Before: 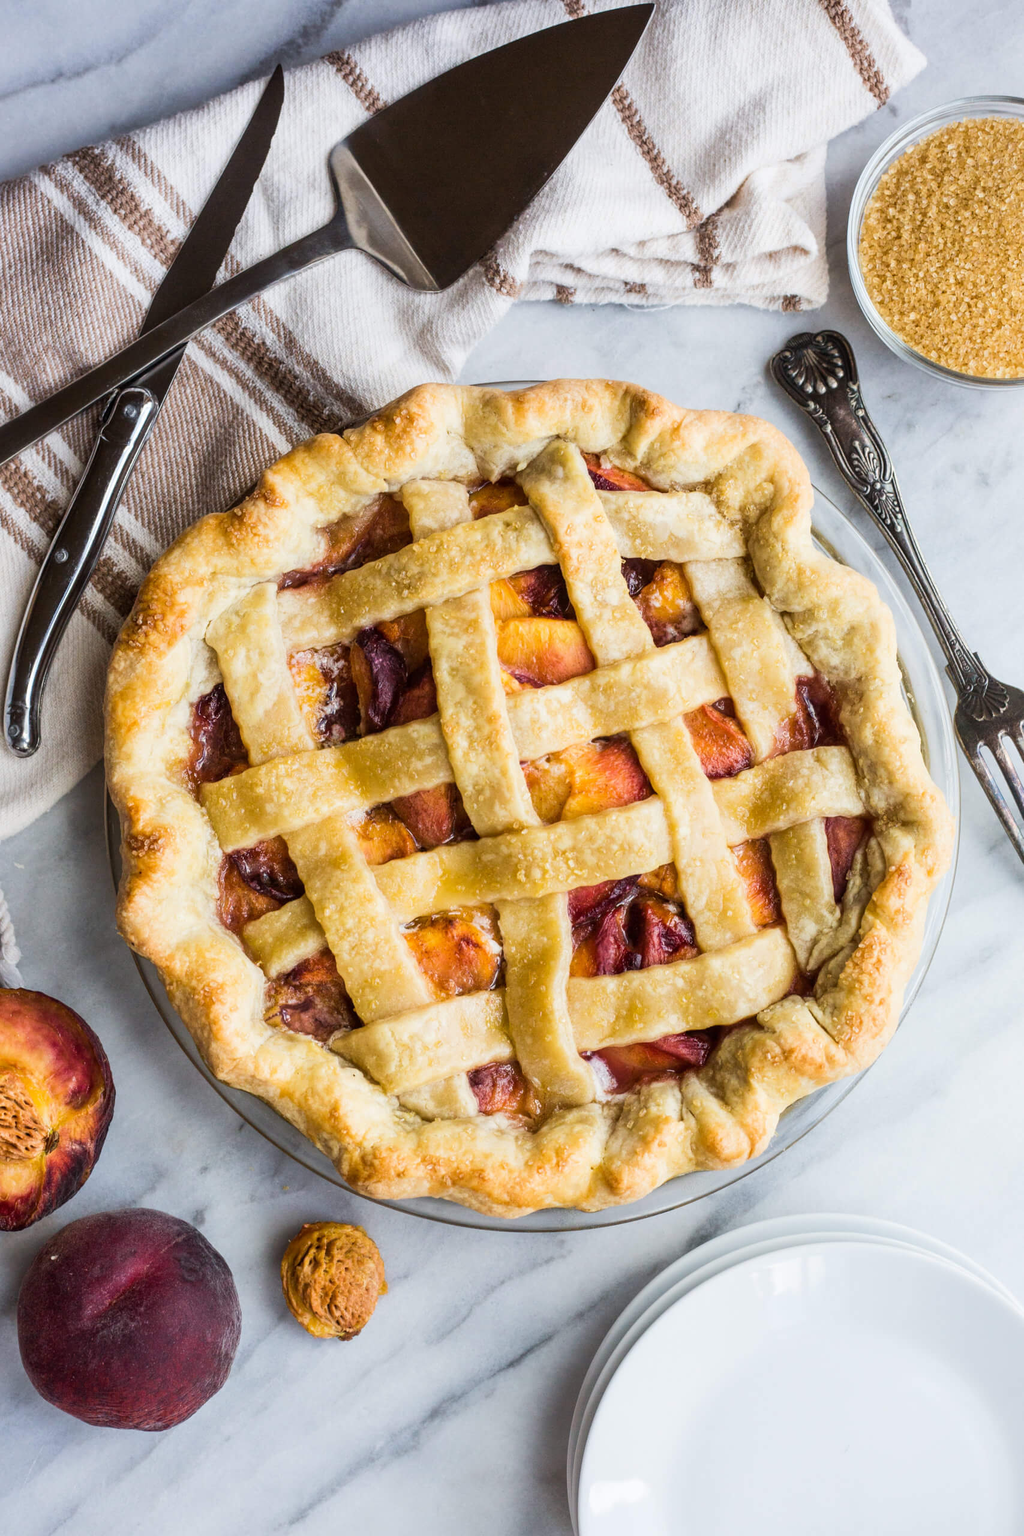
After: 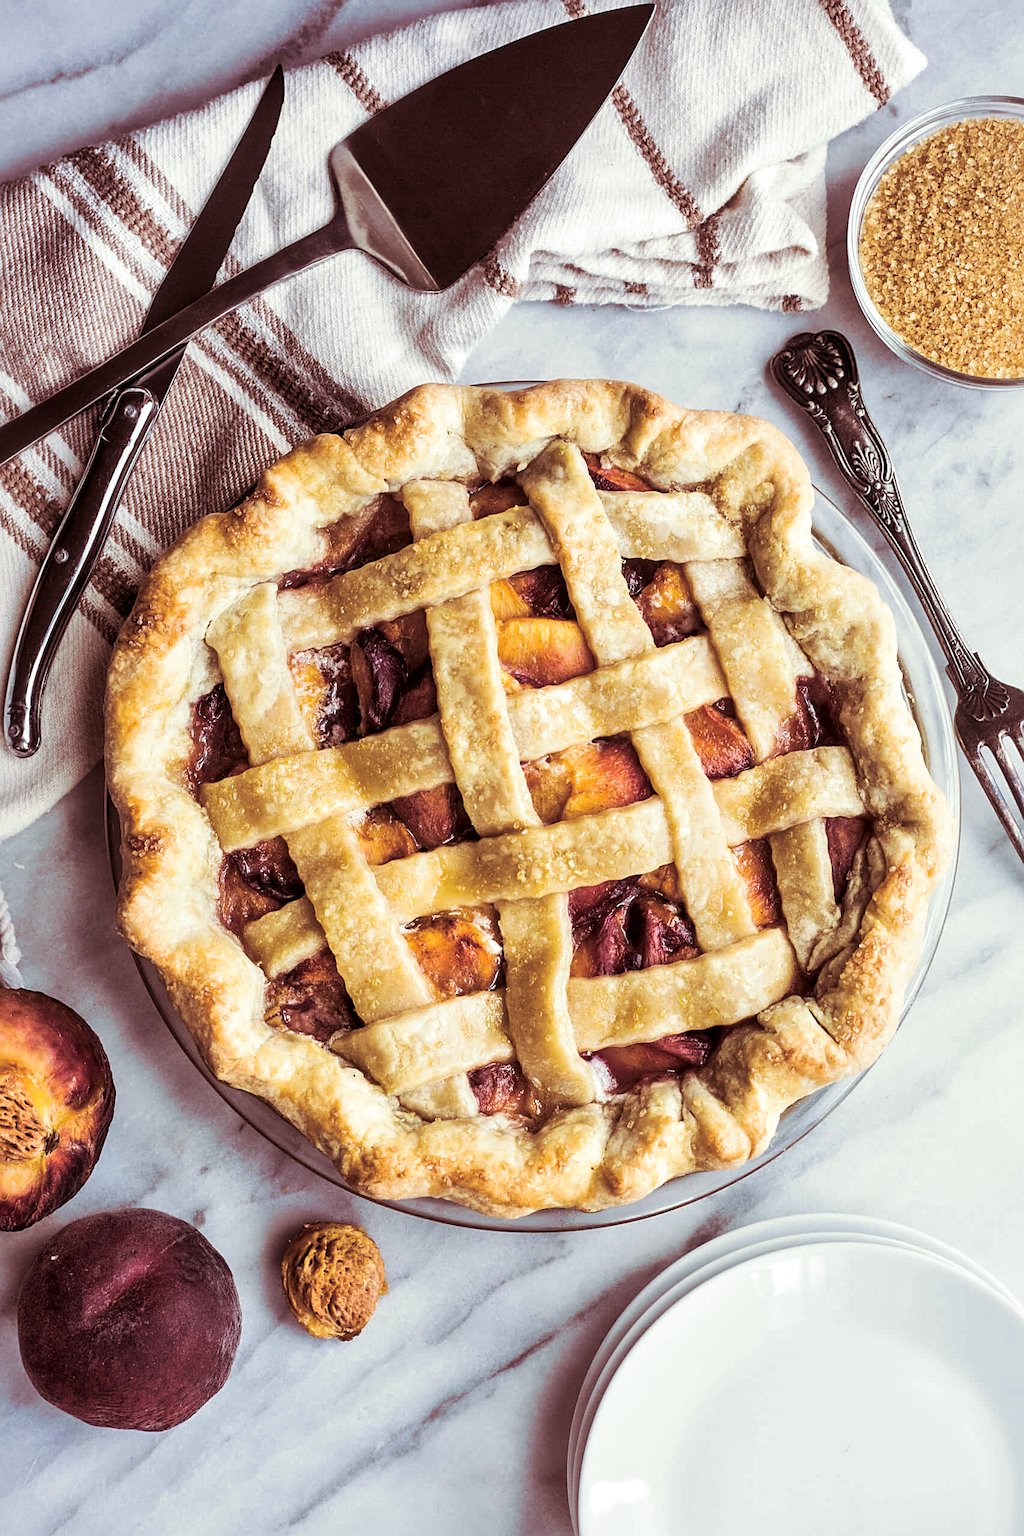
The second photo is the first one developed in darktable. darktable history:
sharpen: on, module defaults
contrast brightness saturation: saturation -0.05
split-toning: on, module defaults
local contrast: mode bilateral grid, contrast 50, coarseness 50, detail 150%, midtone range 0.2
